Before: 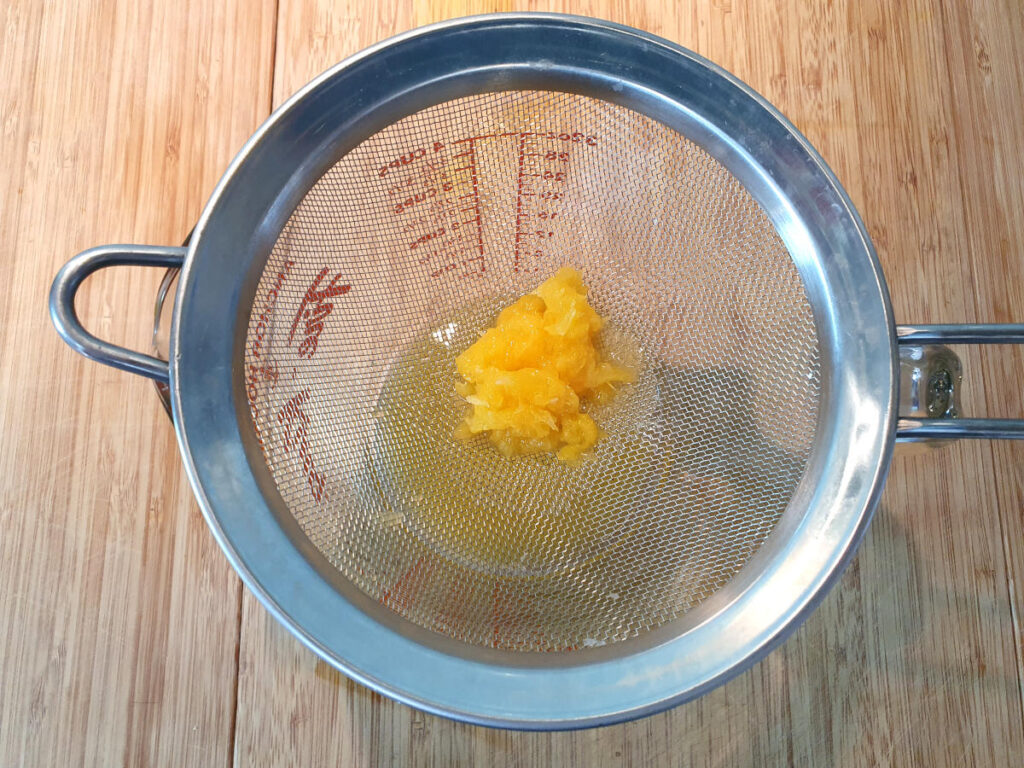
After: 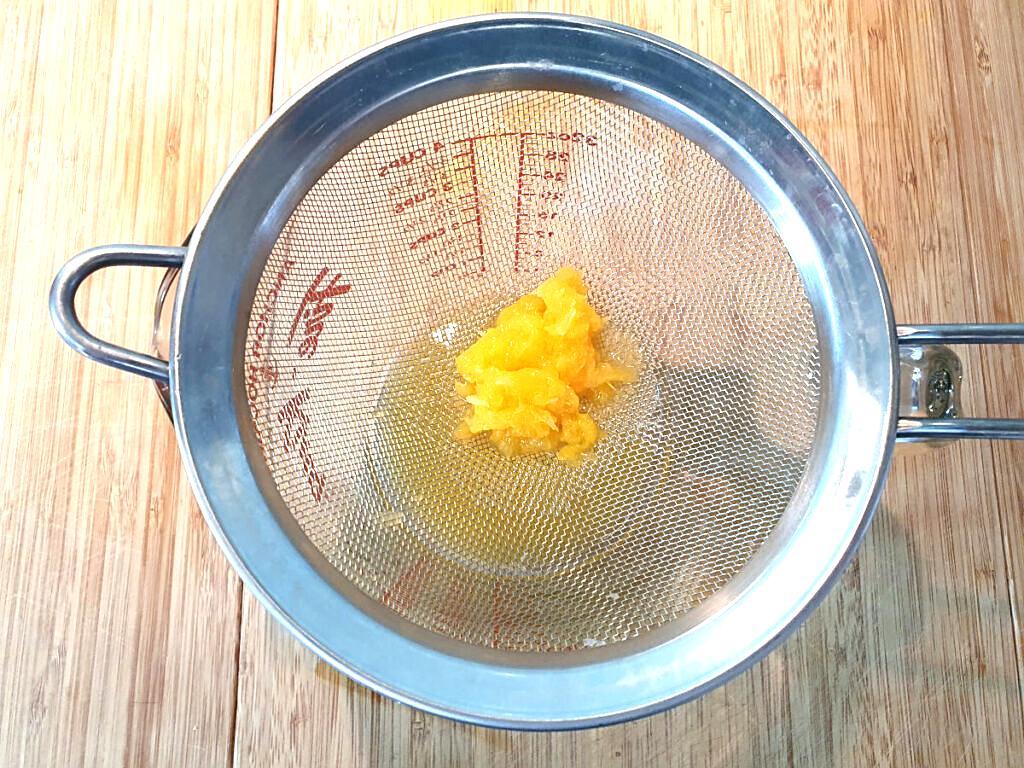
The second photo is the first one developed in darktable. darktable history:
sharpen: on, module defaults
tone equalizer: -8 EV -0.753 EV, -7 EV -0.672 EV, -6 EV -0.606 EV, -5 EV -0.377 EV, -3 EV 0.397 EV, -2 EV 0.6 EV, -1 EV 0.675 EV, +0 EV 0.74 EV
